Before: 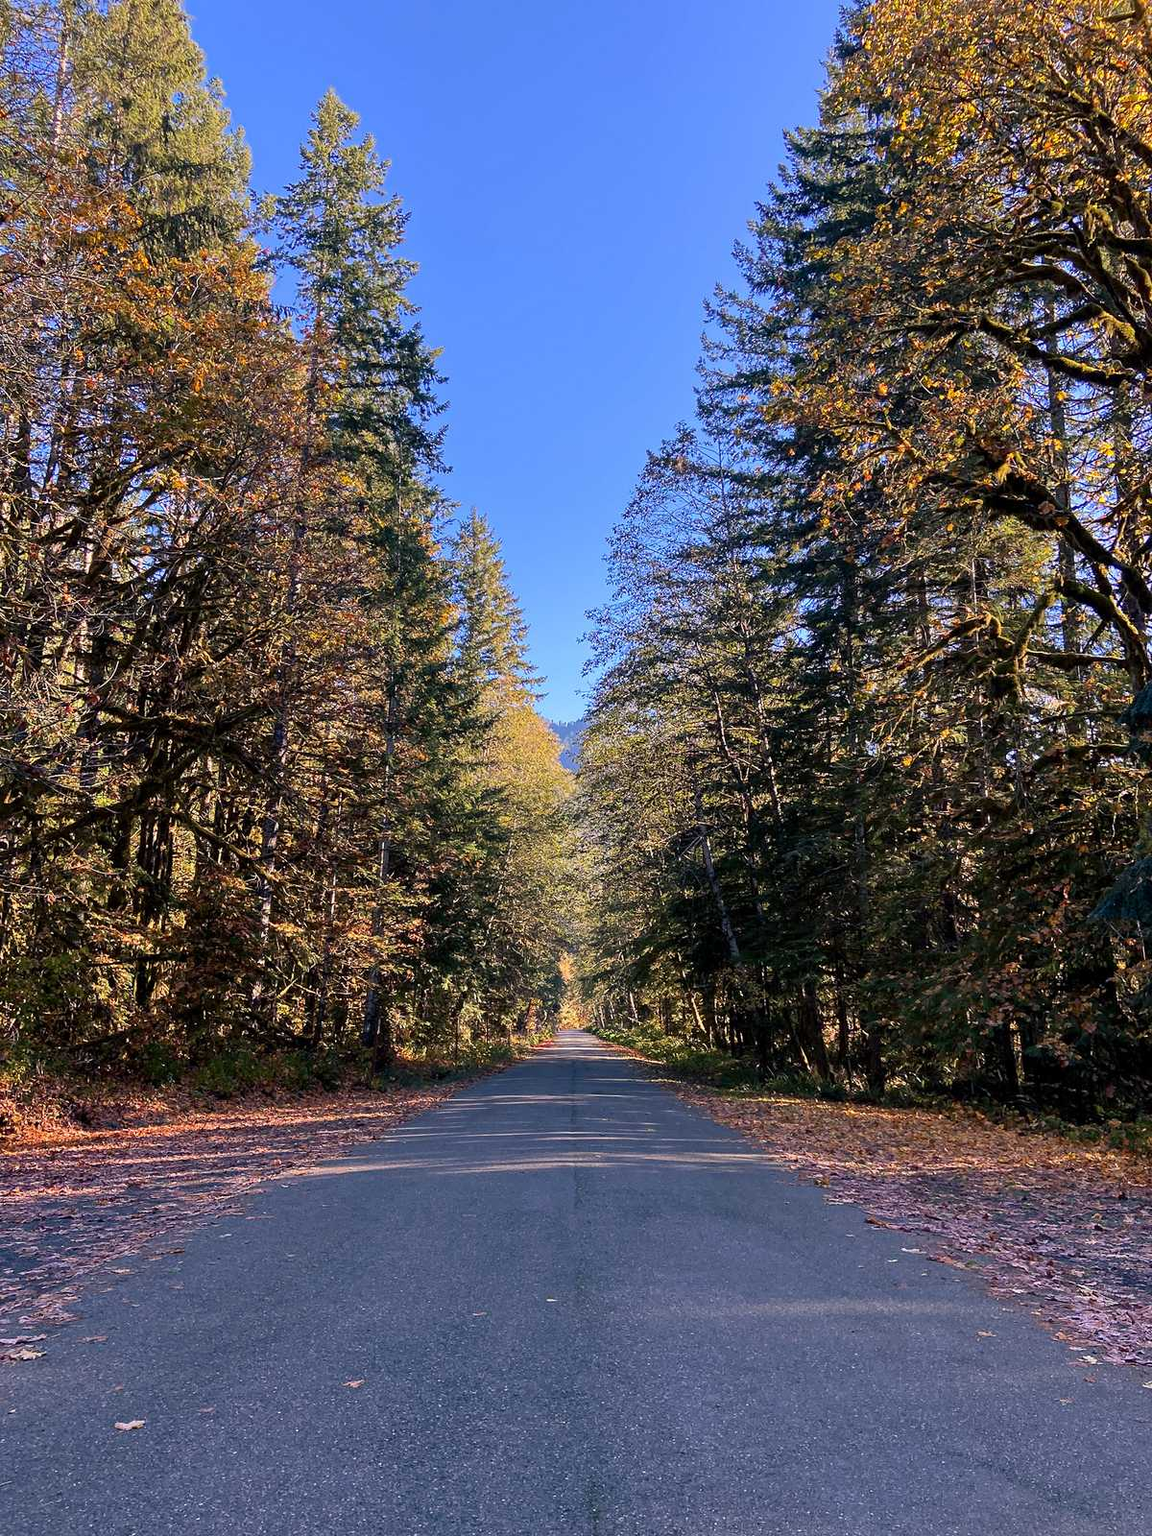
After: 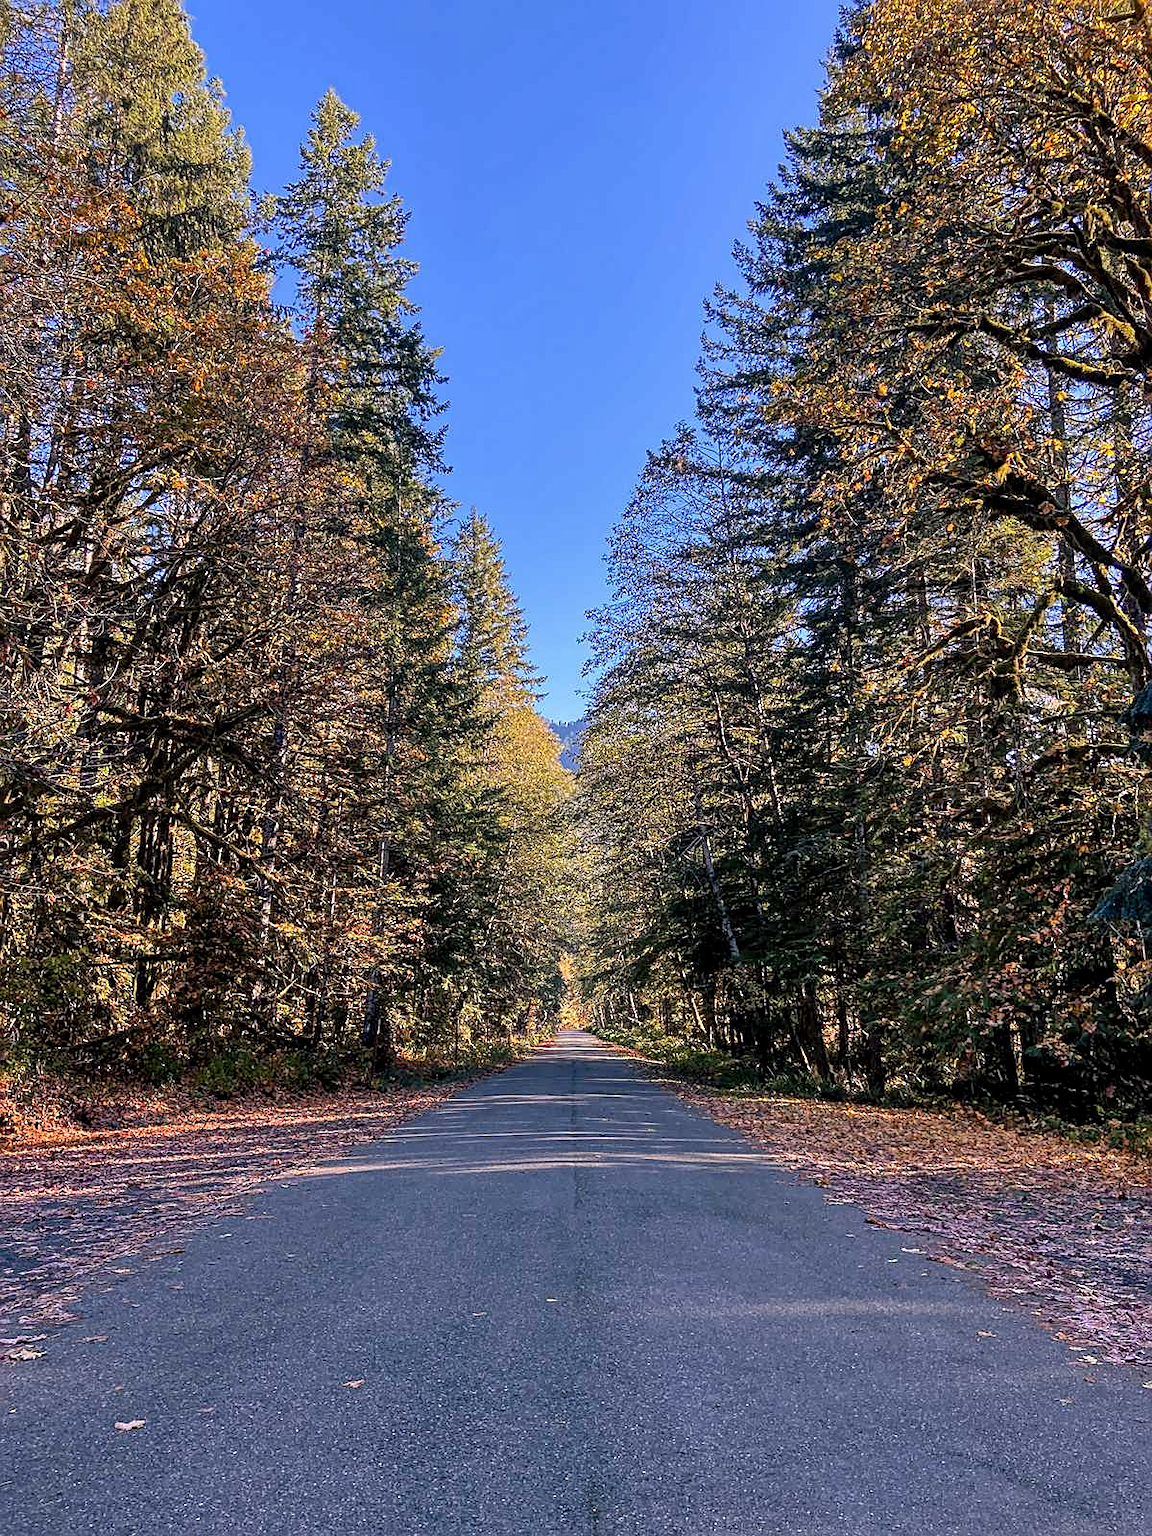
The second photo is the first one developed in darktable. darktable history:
local contrast: on, module defaults
shadows and highlights: highlights color adjustment 52.91%, soften with gaussian
sharpen: on, module defaults
